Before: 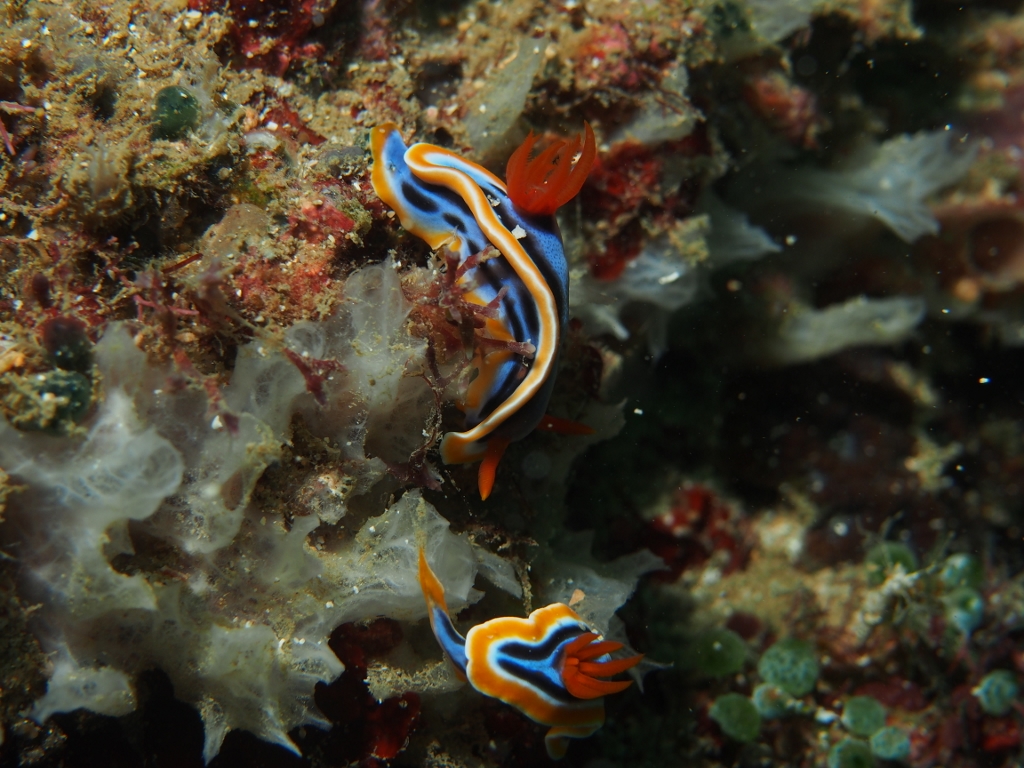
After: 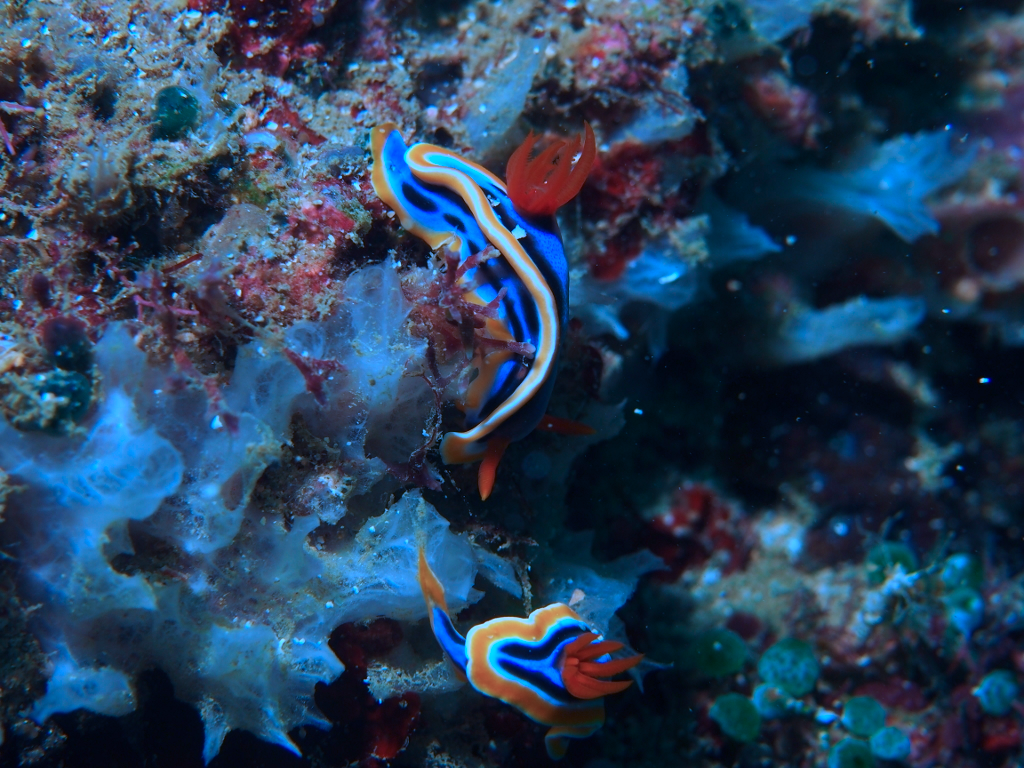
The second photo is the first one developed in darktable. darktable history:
color calibration: illuminant custom, x 0.459, y 0.429, temperature 2603.9 K
contrast brightness saturation: contrast 0.035, saturation 0.162
